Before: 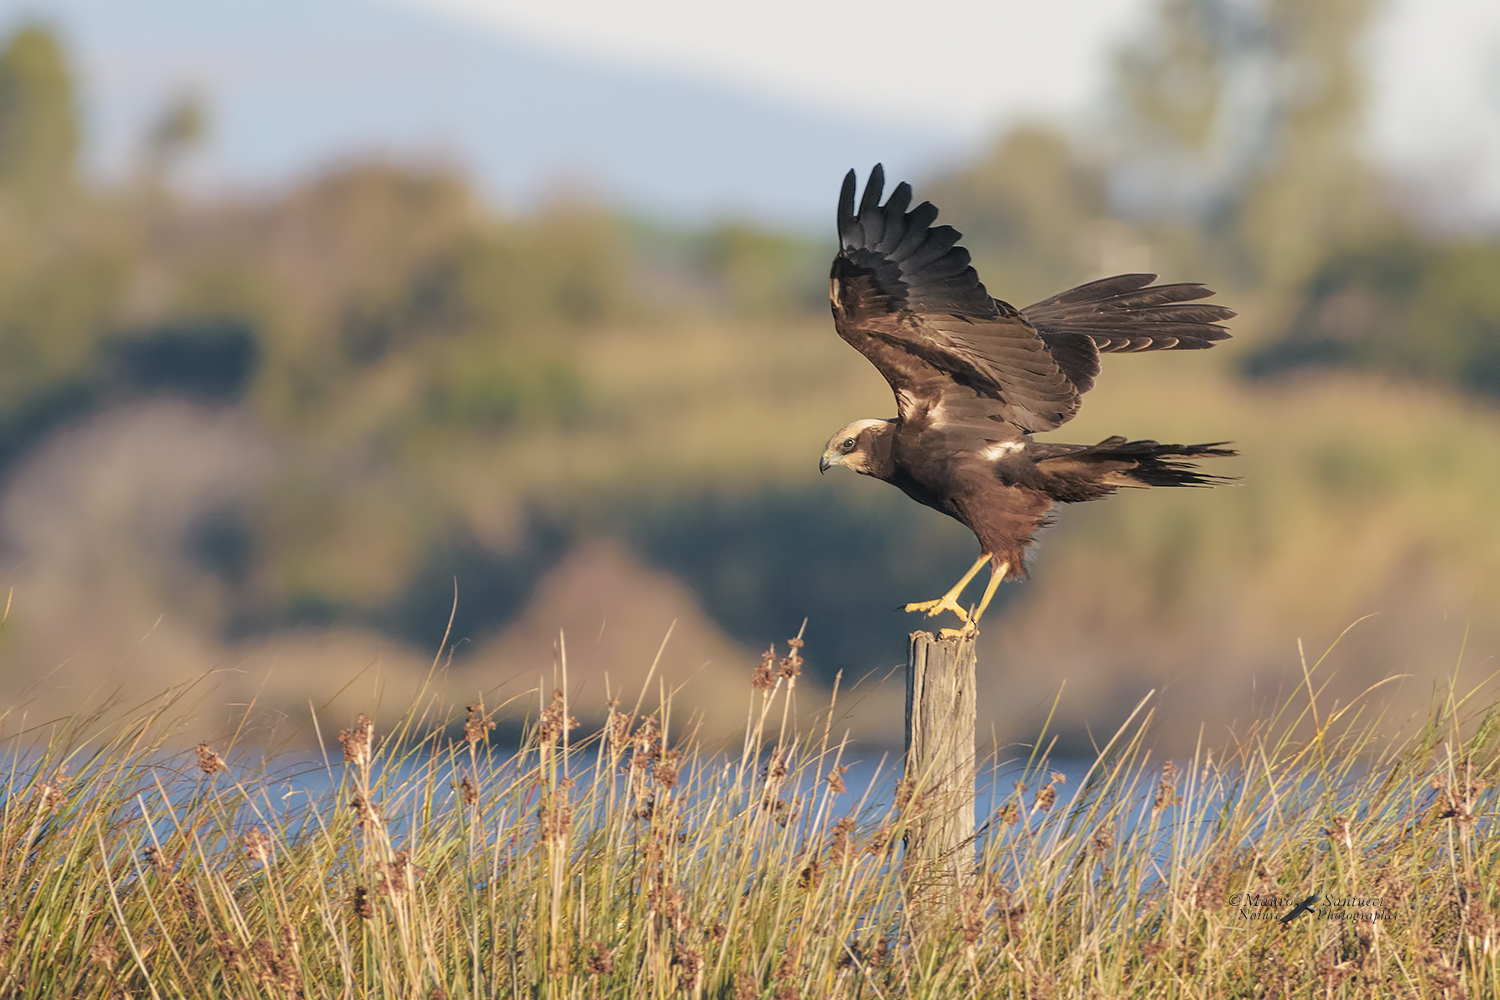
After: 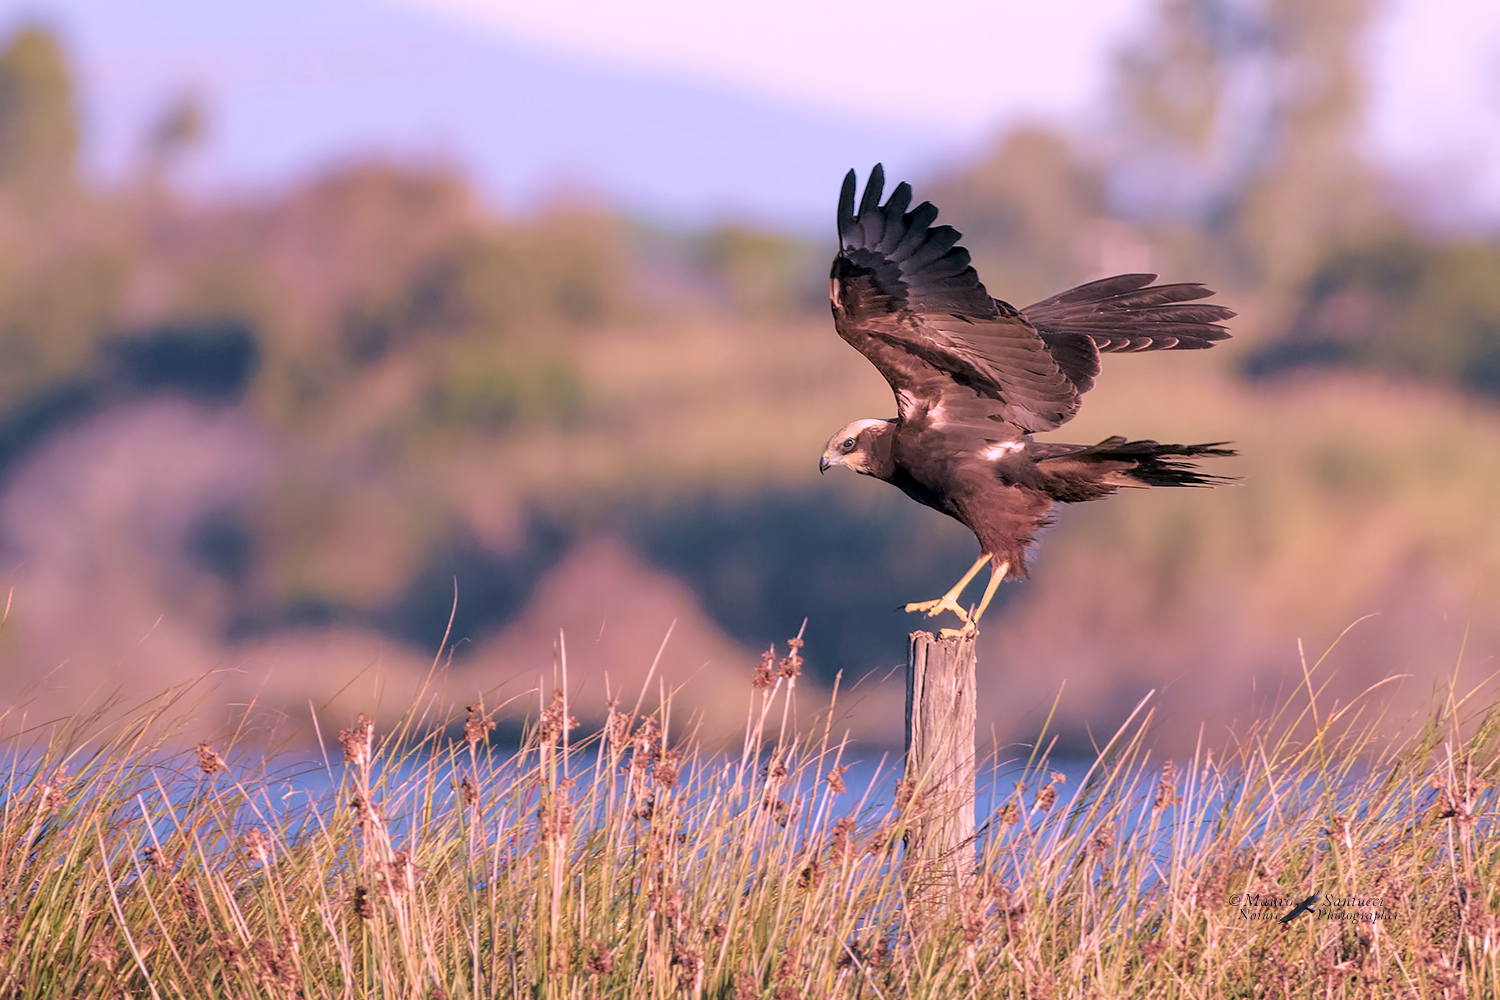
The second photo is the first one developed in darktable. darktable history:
exposure: black level correction 0.009, exposure 0.119 EV, compensate exposure bias true, compensate highlight preservation false
velvia: on, module defaults
color correction: highlights a* 16.01, highlights b* -20.39
